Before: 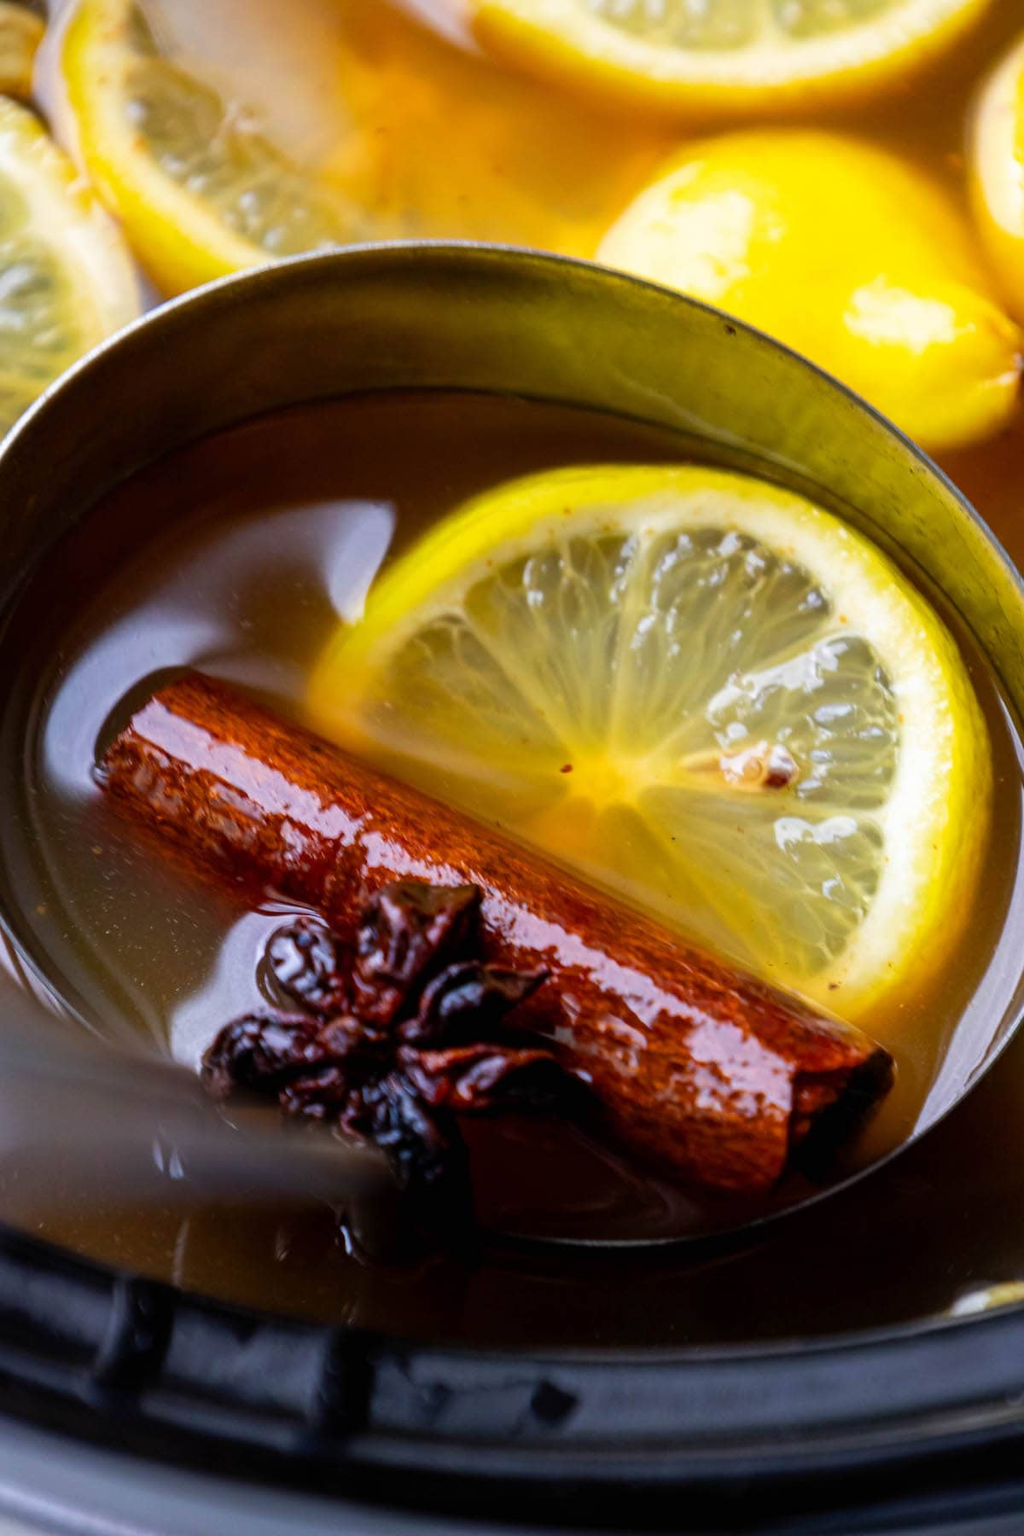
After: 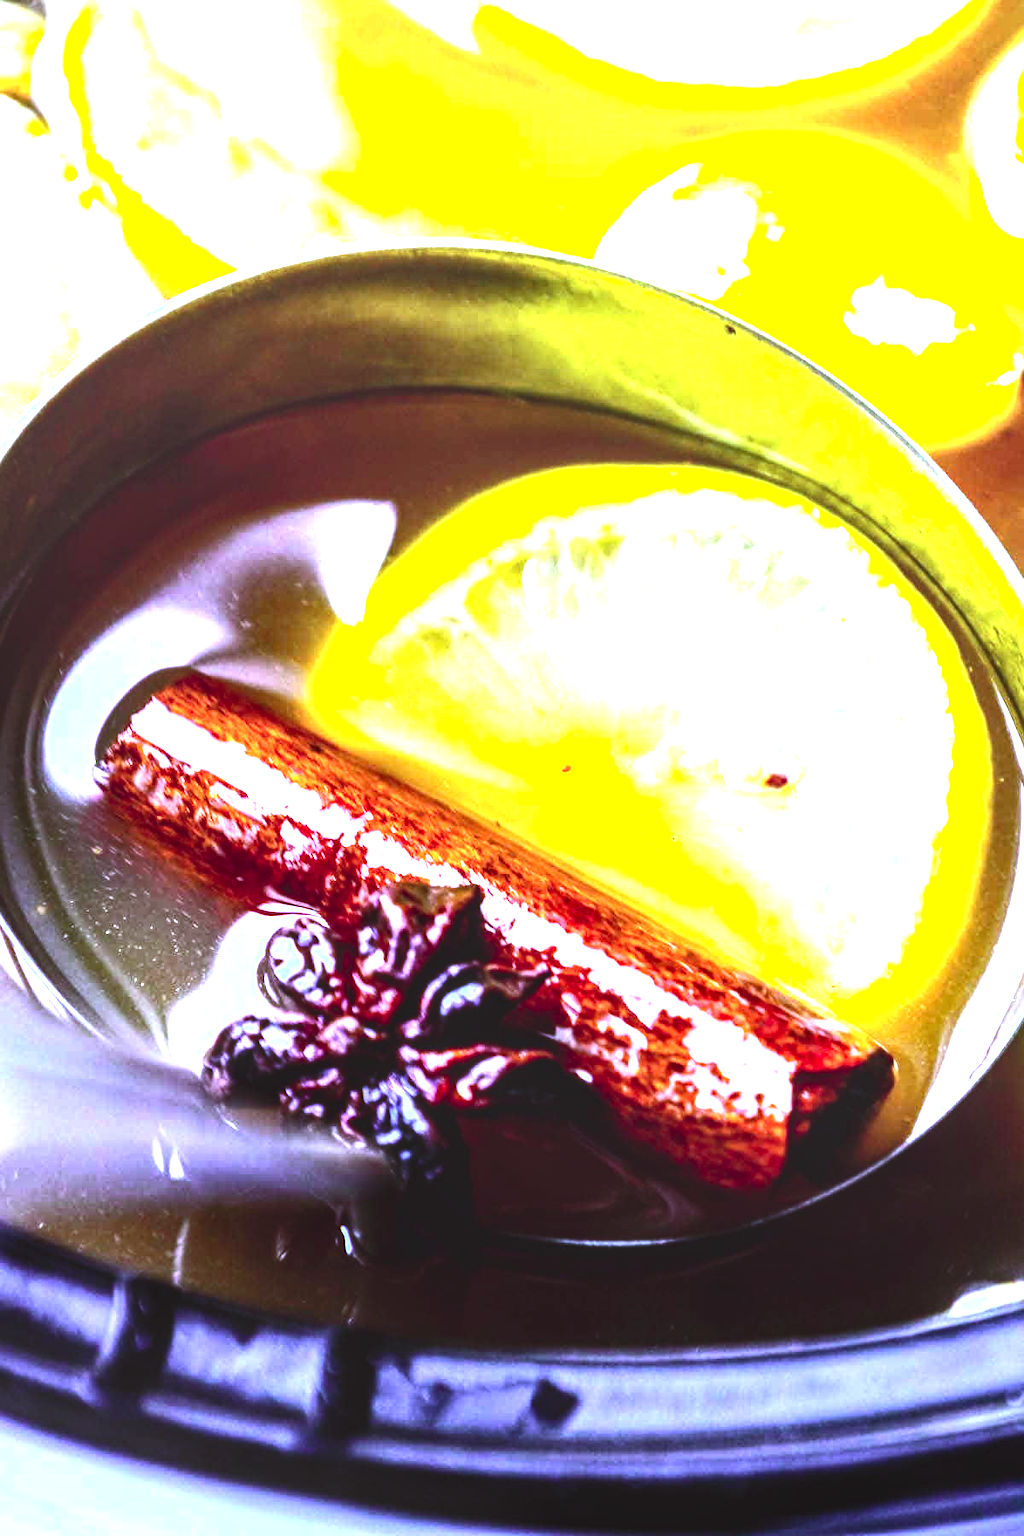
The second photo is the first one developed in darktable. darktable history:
white balance: red 0.766, blue 1.537
tone equalizer: -8 EV -0.75 EV, -7 EV -0.7 EV, -6 EV -0.6 EV, -5 EV -0.4 EV, -3 EV 0.4 EV, -2 EV 0.6 EV, -1 EV 0.7 EV, +0 EV 0.75 EV, edges refinement/feathering 500, mask exposure compensation -1.57 EV, preserve details no
local contrast: on, module defaults
levels: levels [0, 0.352, 0.703]
exposure: black level correction 0, exposure 1.1 EV, compensate exposure bias true, compensate highlight preservation false
tone curve: curves: ch0 [(0, 0.023) (0.184, 0.168) (0.491, 0.519) (0.748, 0.765) (1, 0.919)]; ch1 [(0, 0) (0.179, 0.173) (0.322, 0.32) (0.424, 0.424) (0.496, 0.501) (0.563, 0.586) (0.761, 0.803) (1, 1)]; ch2 [(0, 0) (0.434, 0.447) (0.483, 0.487) (0.557, 0.541) (0.697, 0.68) (1, 1)], color space Lab, independent channels, preserve colors none
